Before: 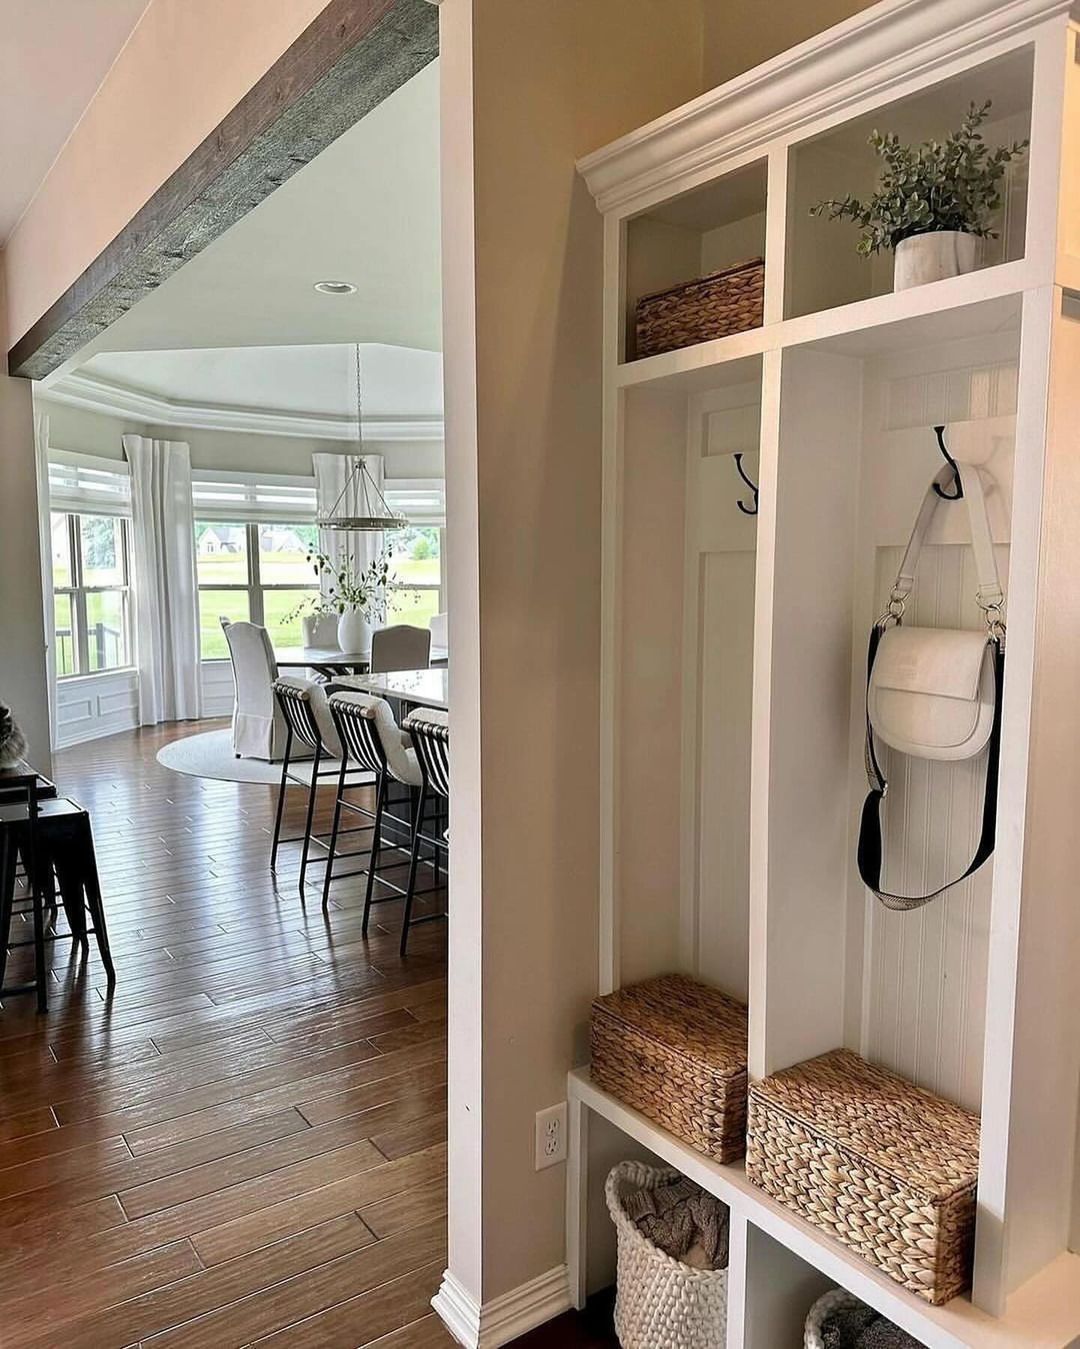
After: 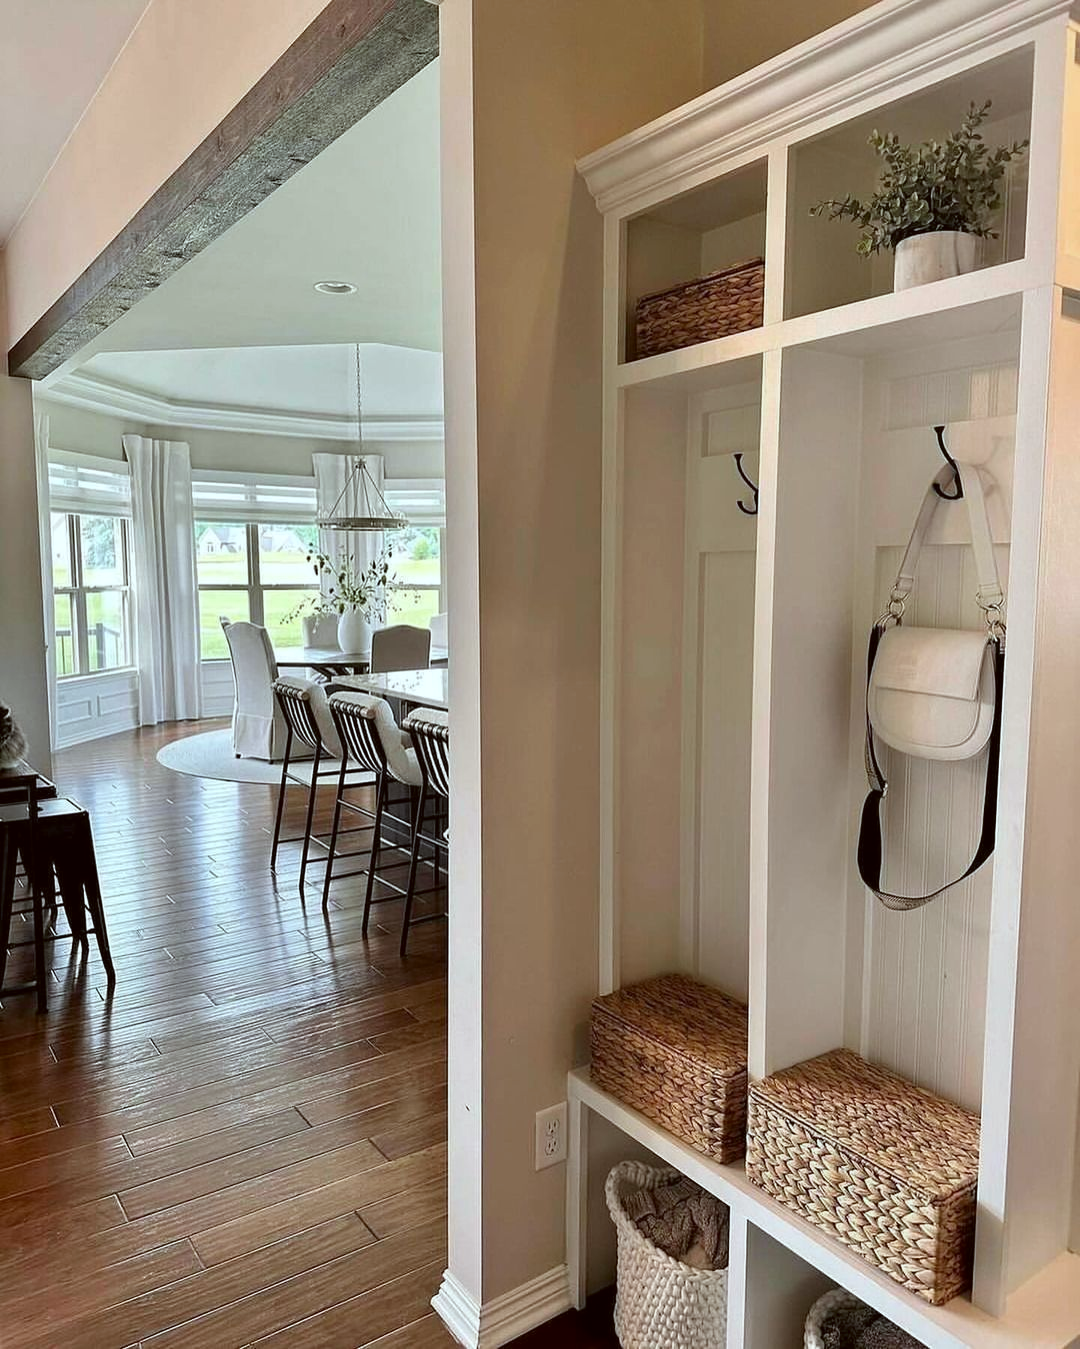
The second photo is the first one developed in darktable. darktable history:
color correction: highlights a* -5.01, highlights b* -4.34, shadows a* 3.69, shadows b* 4.4
